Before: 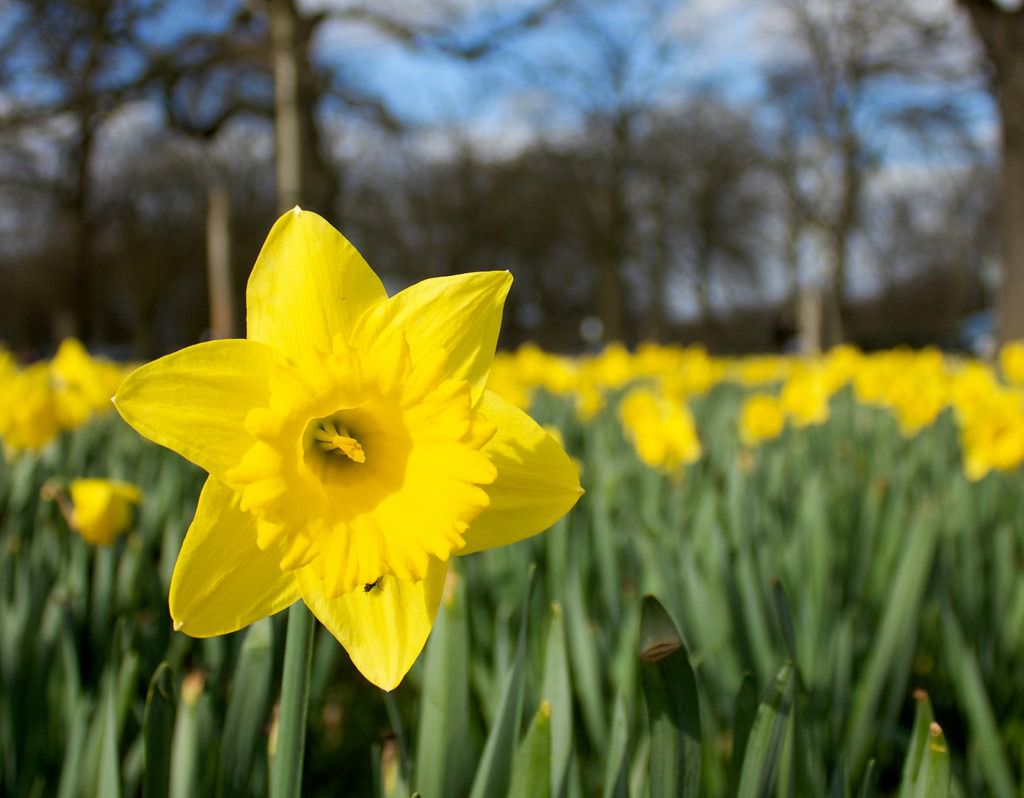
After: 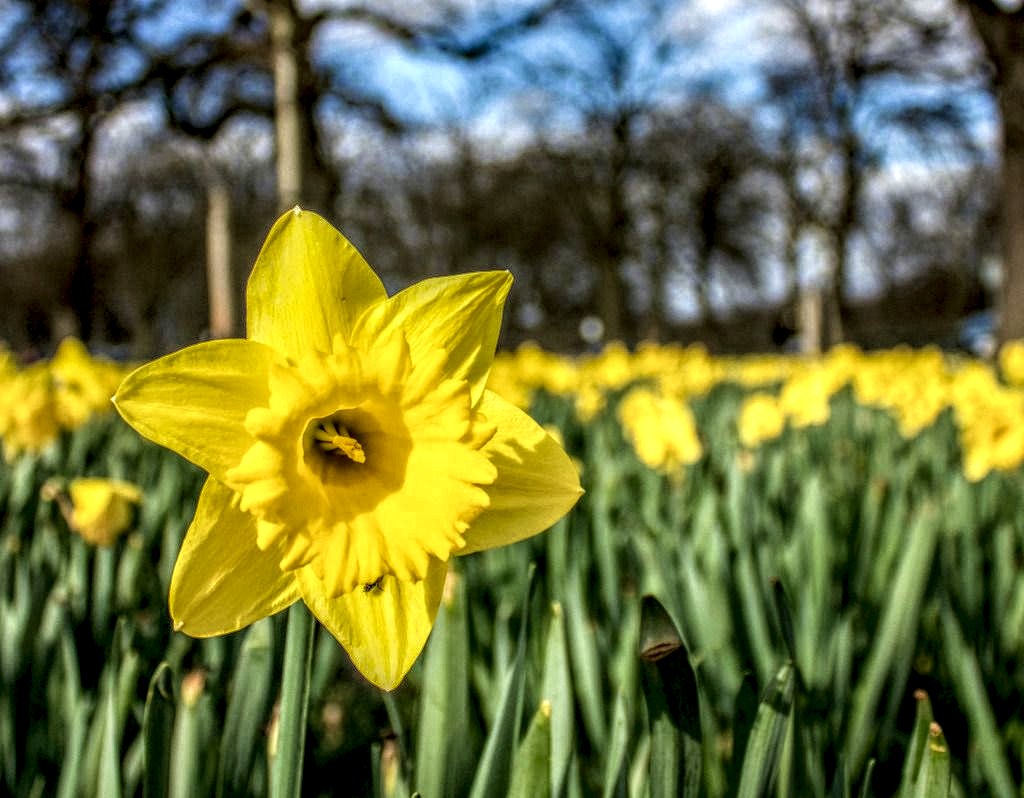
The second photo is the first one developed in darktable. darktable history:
velvia: on, module defaults
local contrast: highlights 0%, shadows 0%, detail 300%, midtone range 0.3
